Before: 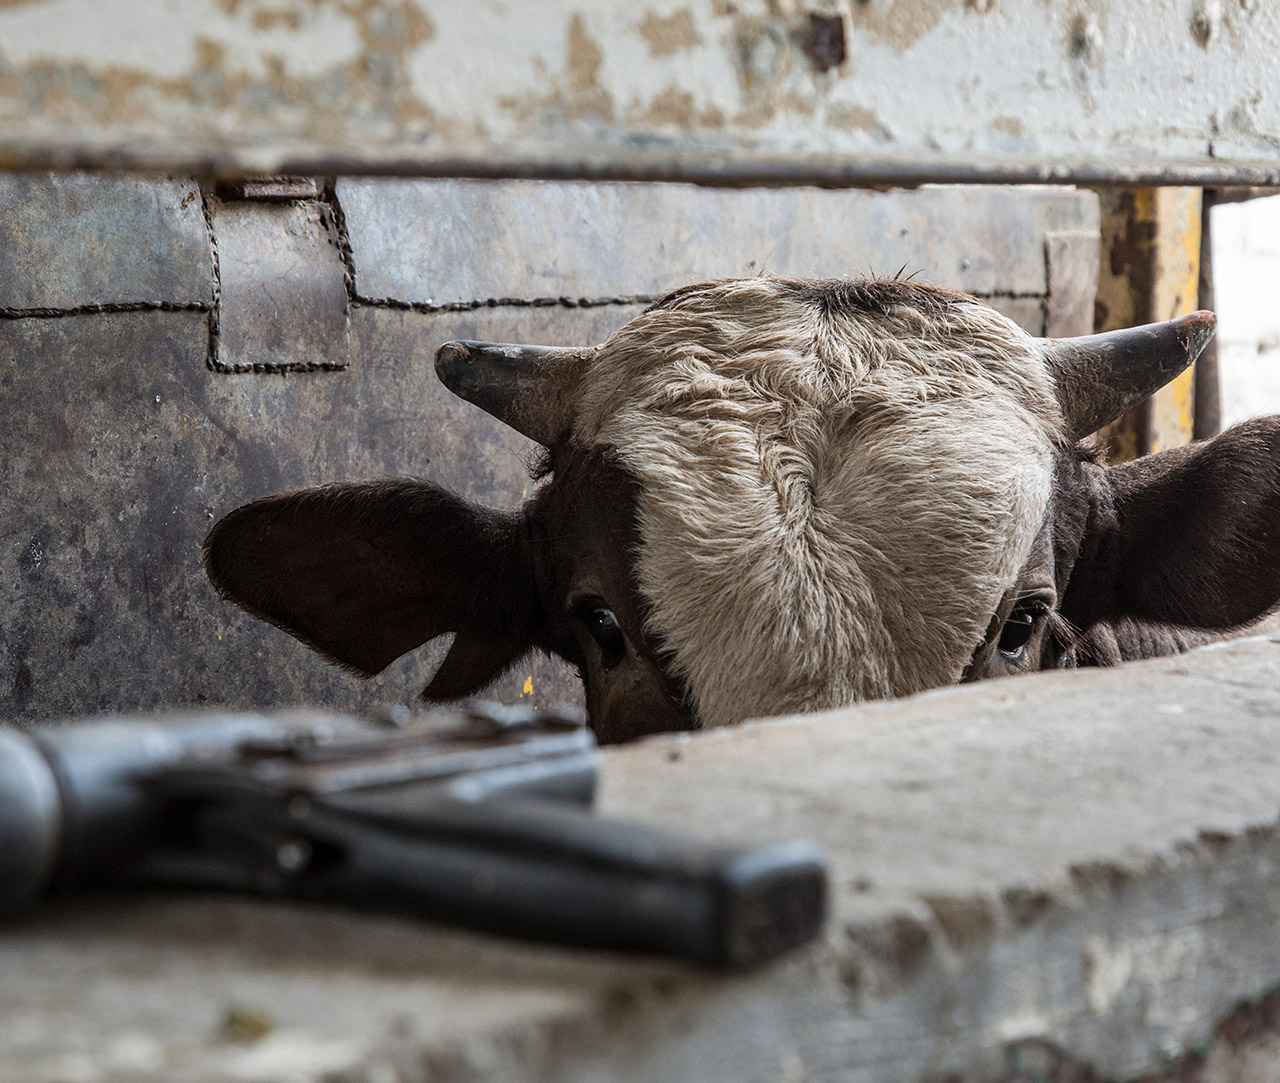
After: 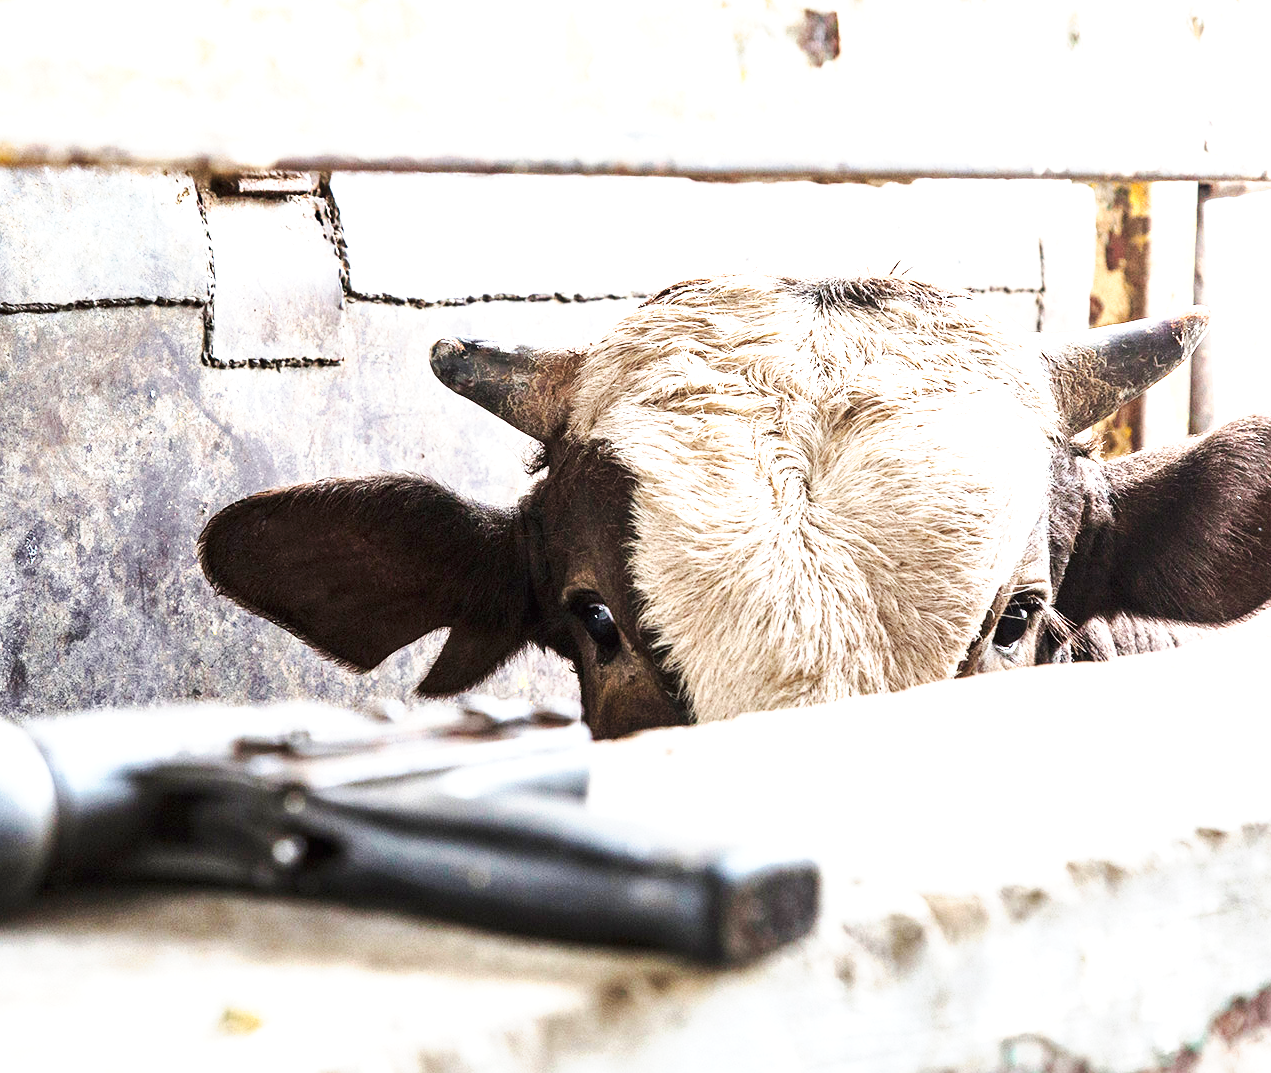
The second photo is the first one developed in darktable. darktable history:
crop: left 0.434%, top 0.485%, right 0.244%, bottom 0.386%
tone curve: curves: ch0 [(0, 0) (0.003, 0.003) (0.011, 0.009) (0.025, 0.022) (0.044, 0.037) (0.069, 0.051) (0.1, 0.079) (0.136, 0.114) (0.177, 0.152) (0.224, 0.212) (0.277, 0.281) (0.335, 0.358) (0.399, 0.459) (0.468, 0.573) (0.543, 0.684) (0.623, 0.779) (0.709, 0.866) (0.801, 0.949) (0.898, 0.98) (1, 1)], preserve colors none
exposure: black level correction 0, exposure 1.975 EV, compensate exposure bias true, compensate highlight preservation false
color balance rgb: global vibrance 1%, saturation formula JzAzBz (2021)
